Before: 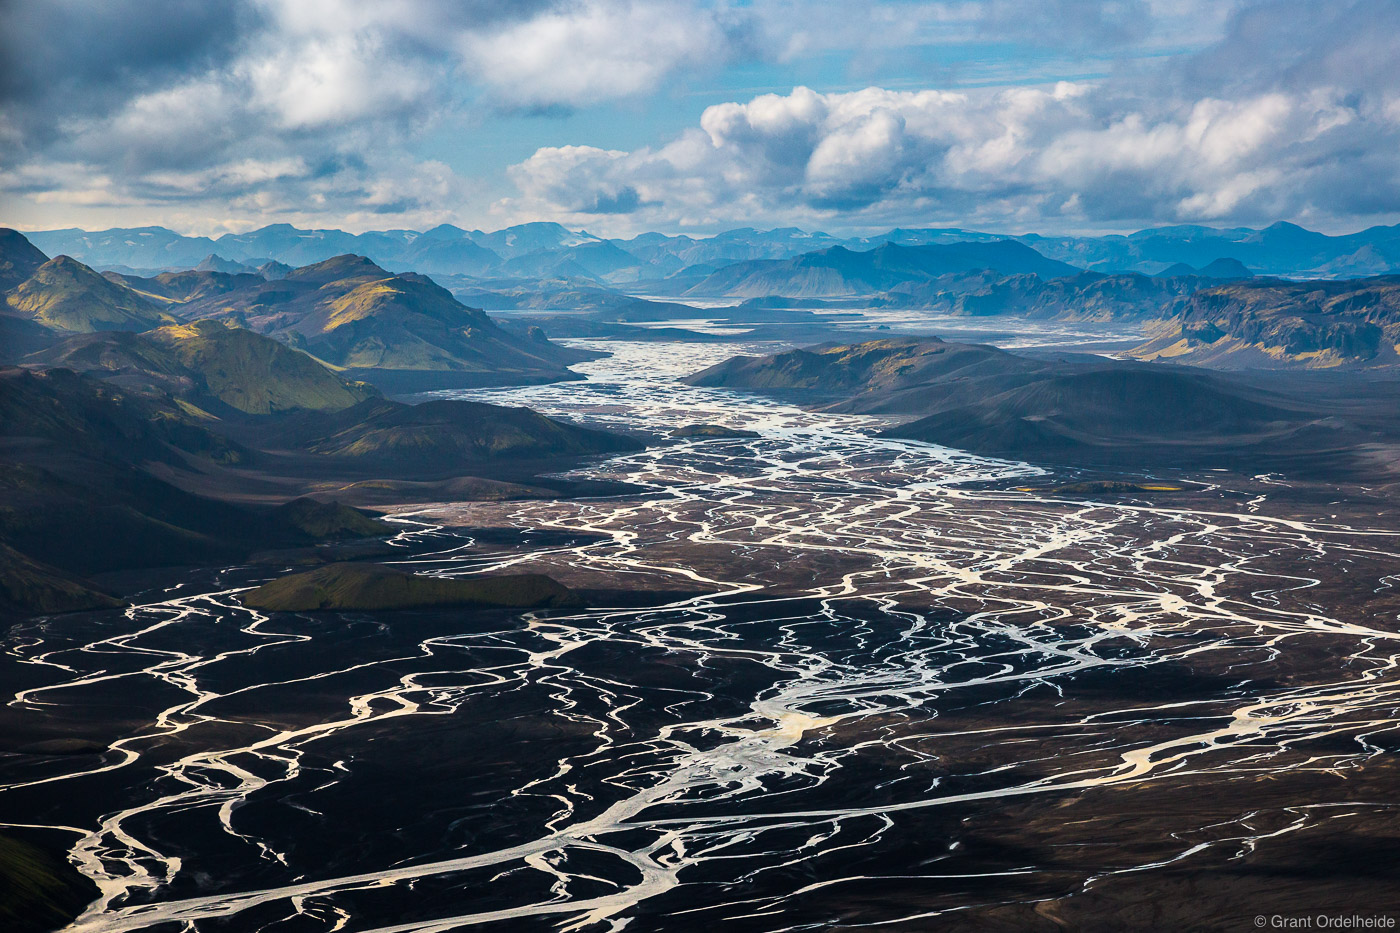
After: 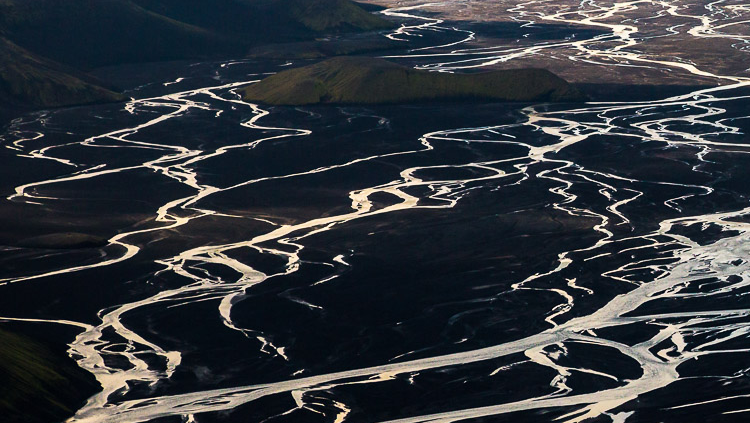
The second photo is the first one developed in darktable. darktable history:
crop and rotate: top 54.434%, right 46.393%, bottom 0.146%
